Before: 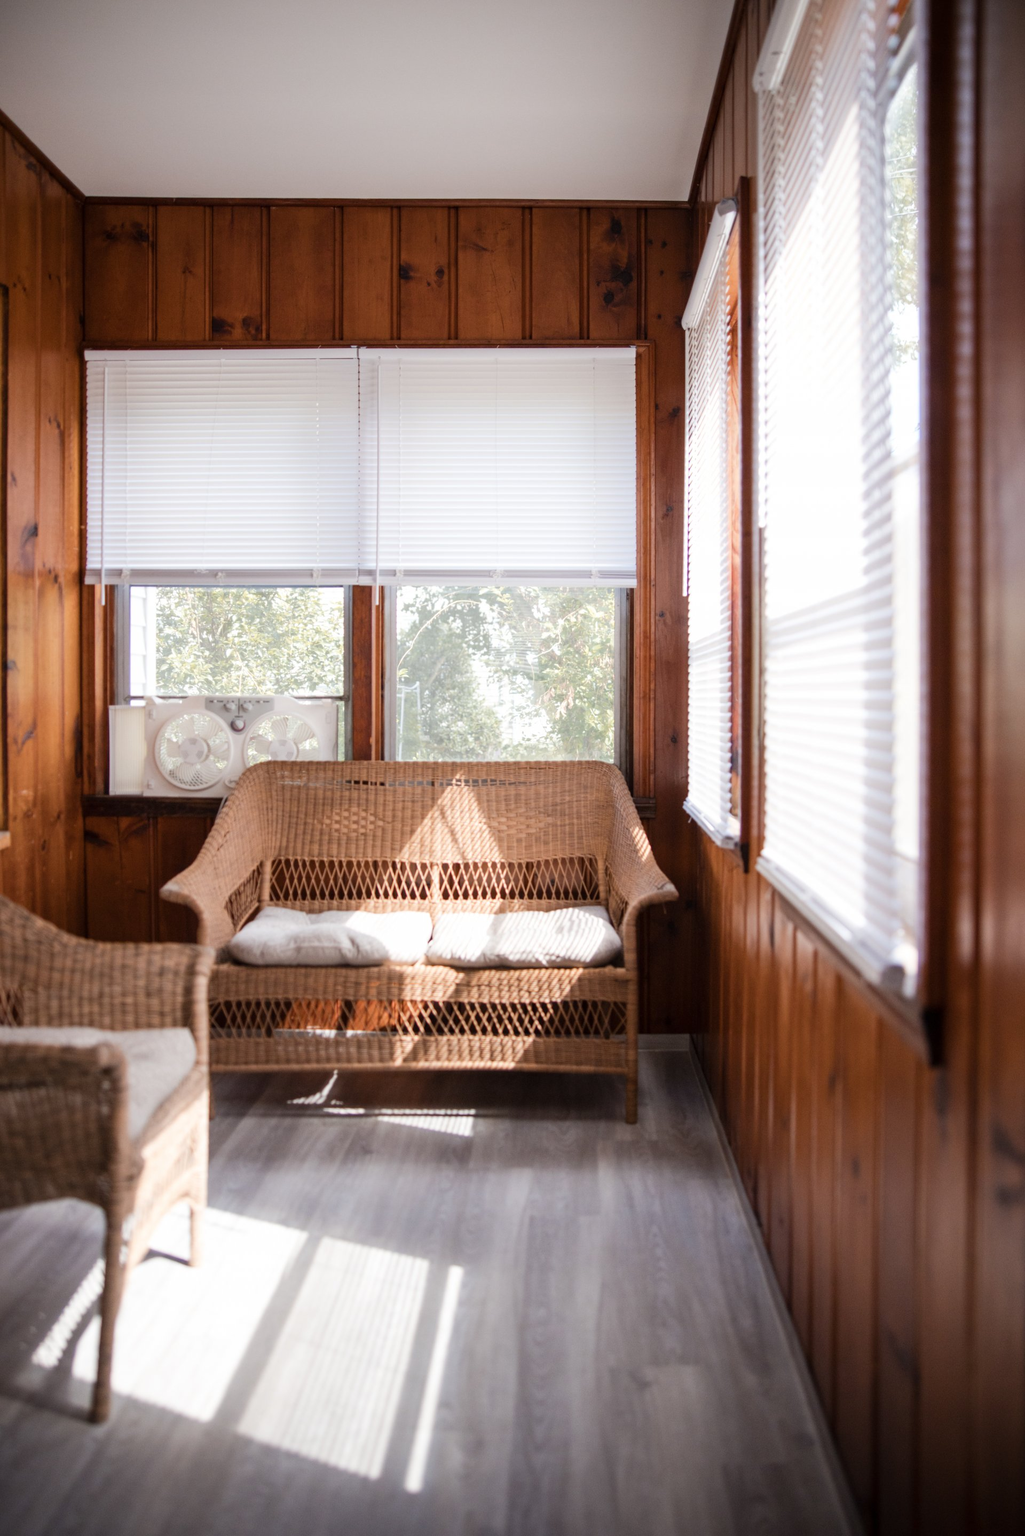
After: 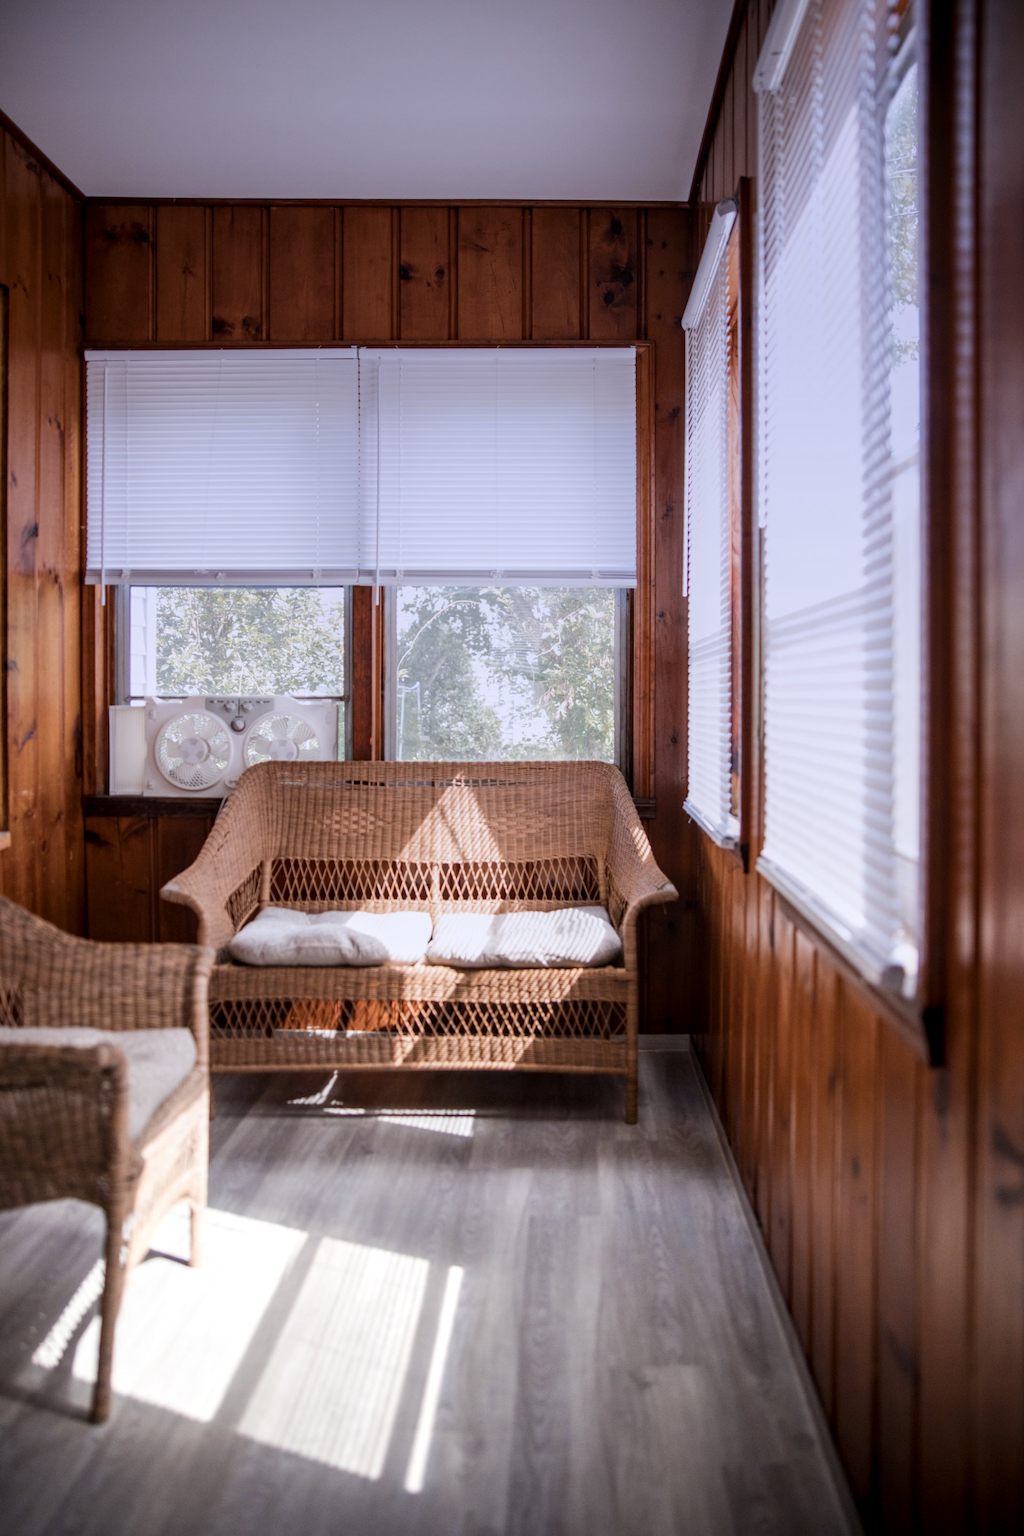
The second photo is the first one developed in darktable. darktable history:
graduated density: hue 238.83°, saturation 50%
local contrast: on, module defaults
contrast brightness saturation: contrast 0.08, saturation 0.02
